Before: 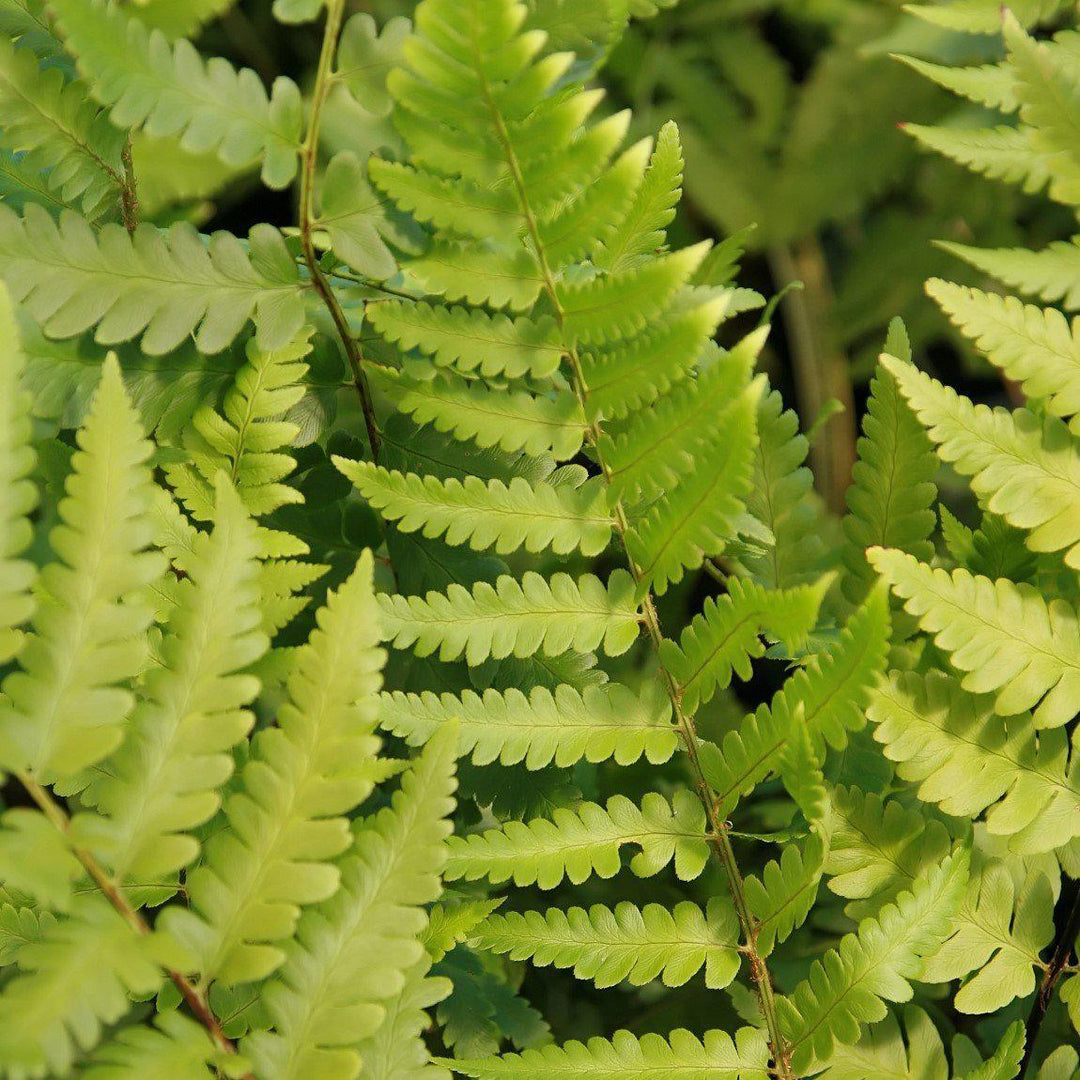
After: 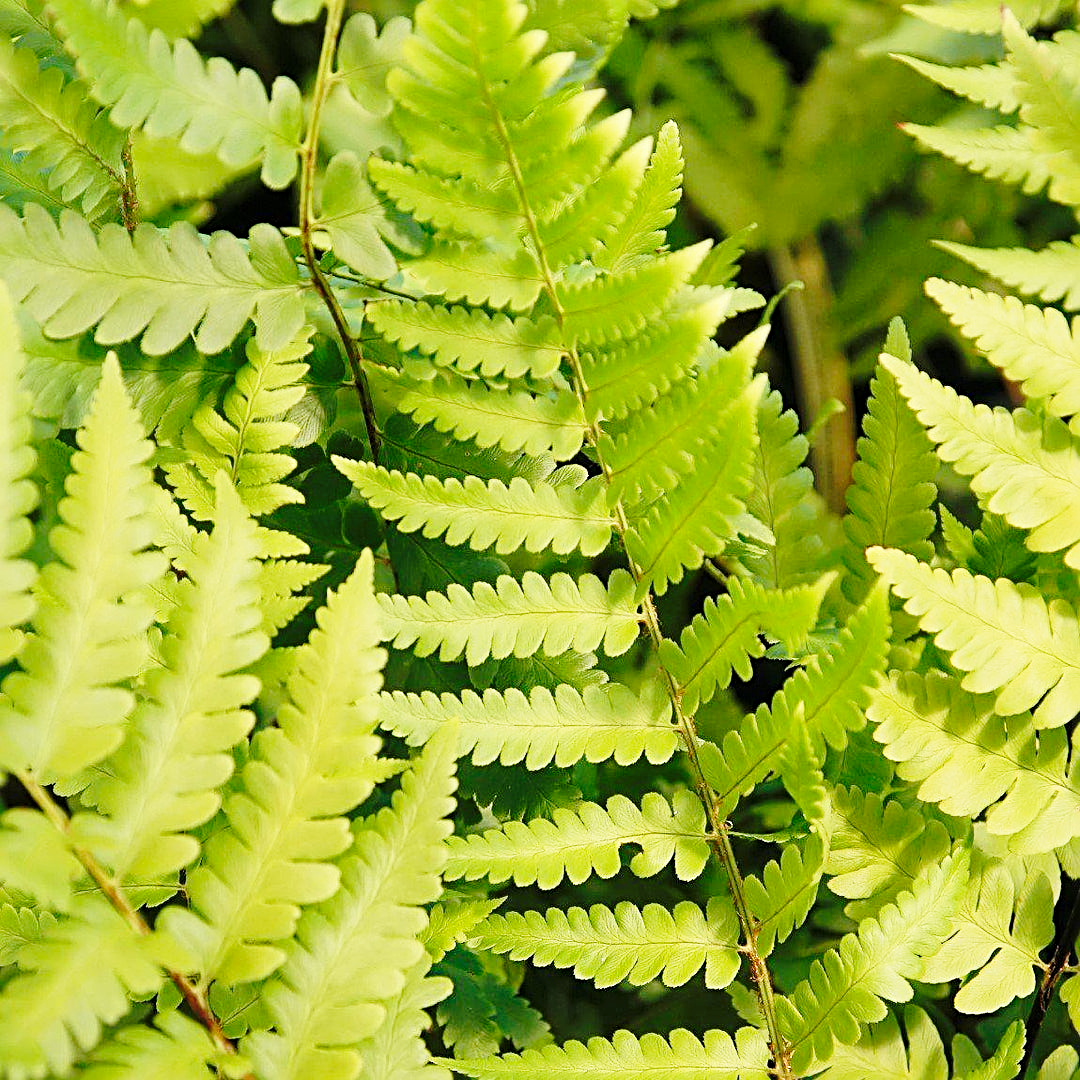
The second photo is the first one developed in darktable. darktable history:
base curve: curves: ch0 [(0, 0) (0.028, 0.03) (0.121, 0.232) (0.46, 0.748) (0.859, 0.968) (1, 1)], preserve colors none
sharpen: radius 3.138
